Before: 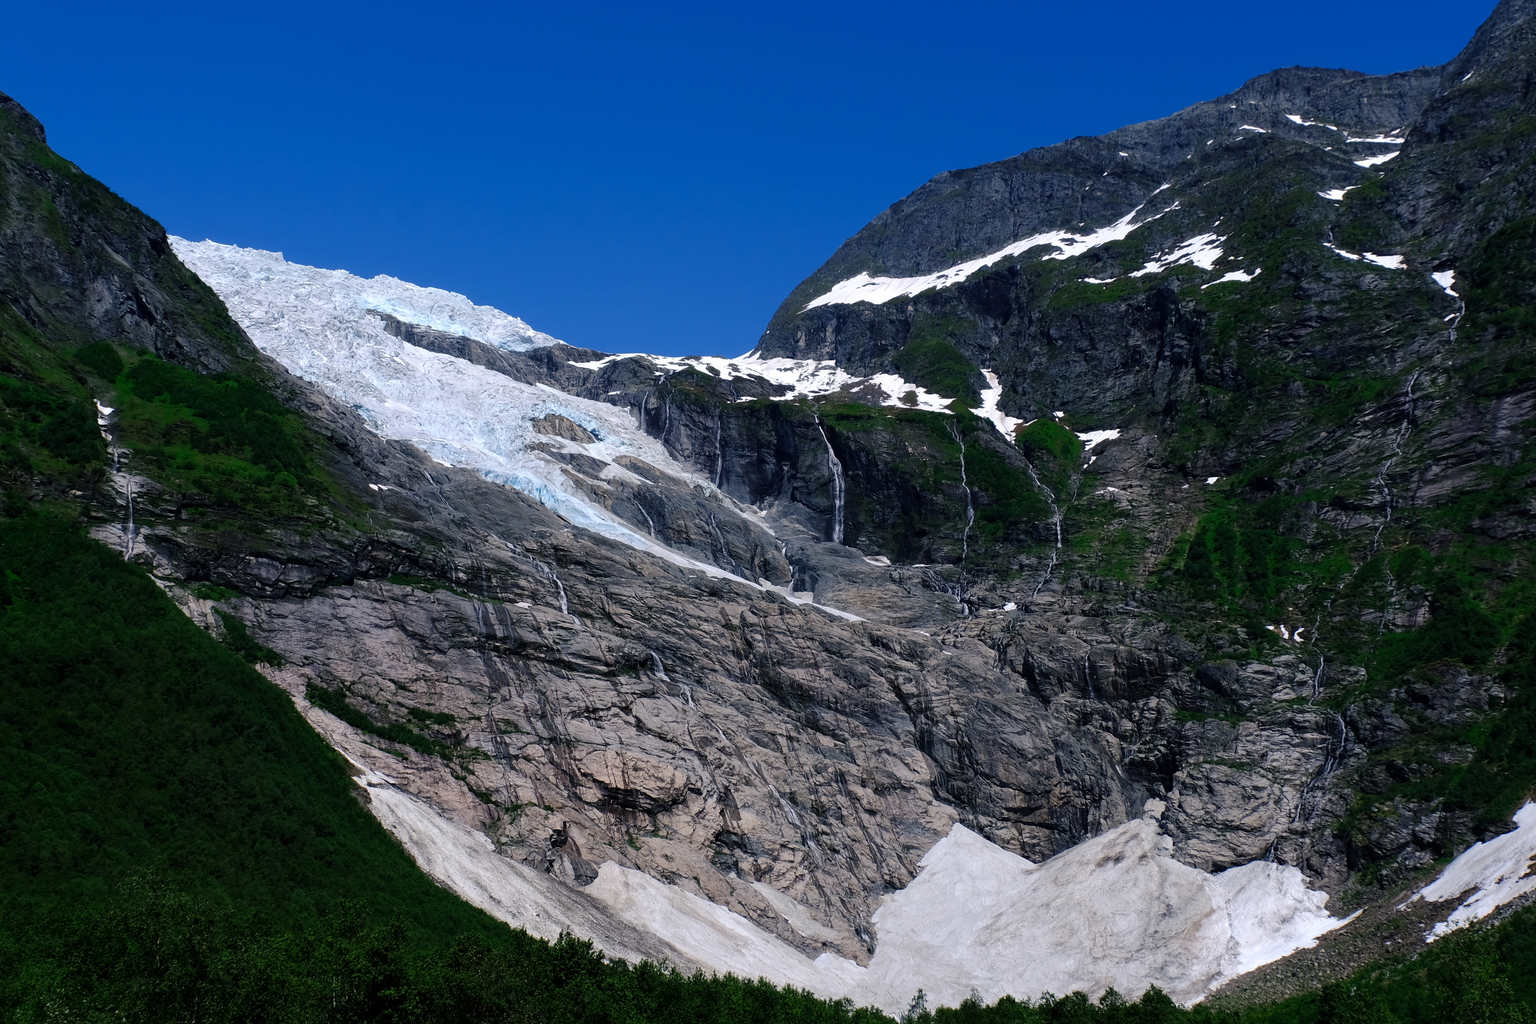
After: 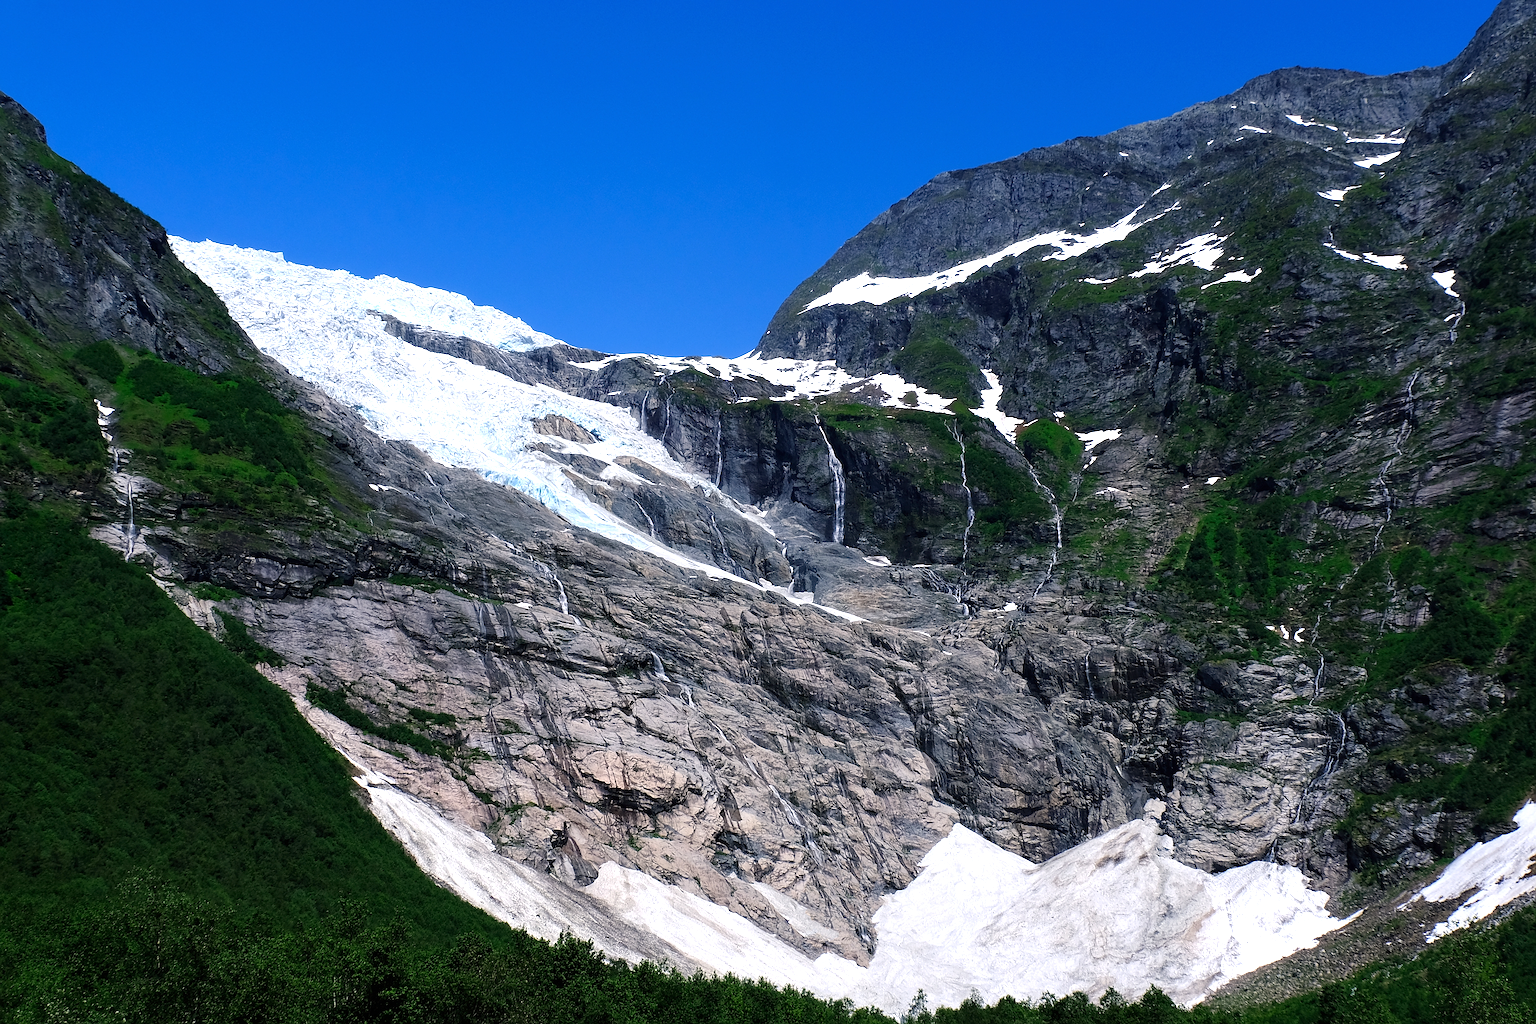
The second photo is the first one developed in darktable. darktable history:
sharpen: on, module defaults
exposure: exposure 0.785 EV, compensate highlight preservation false
